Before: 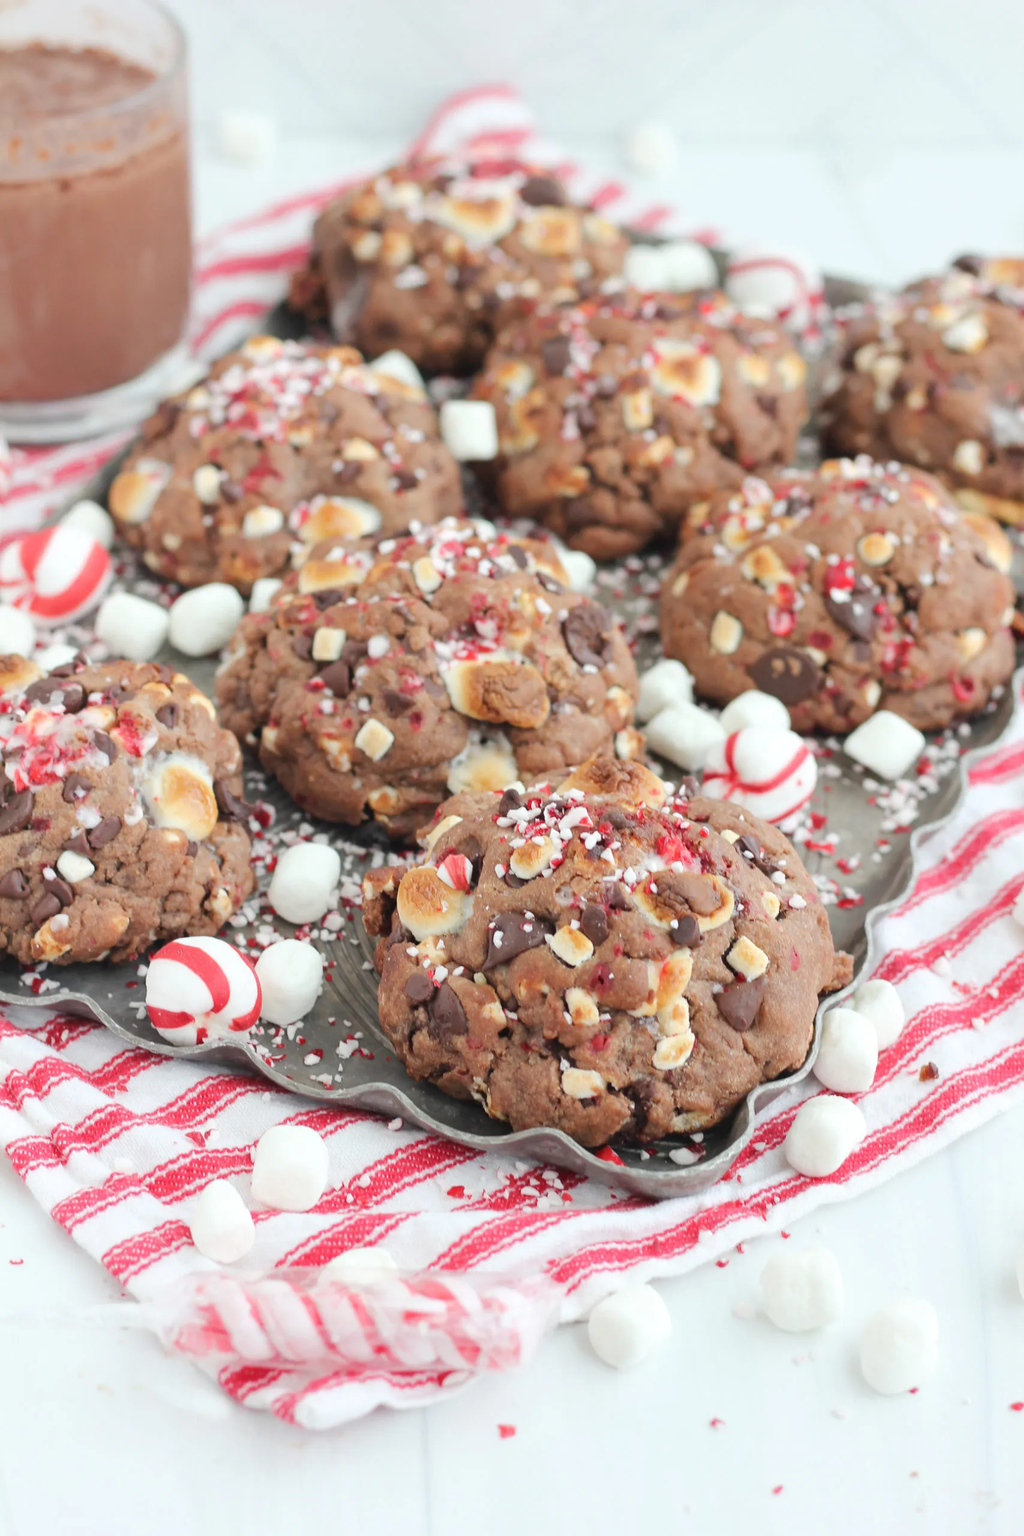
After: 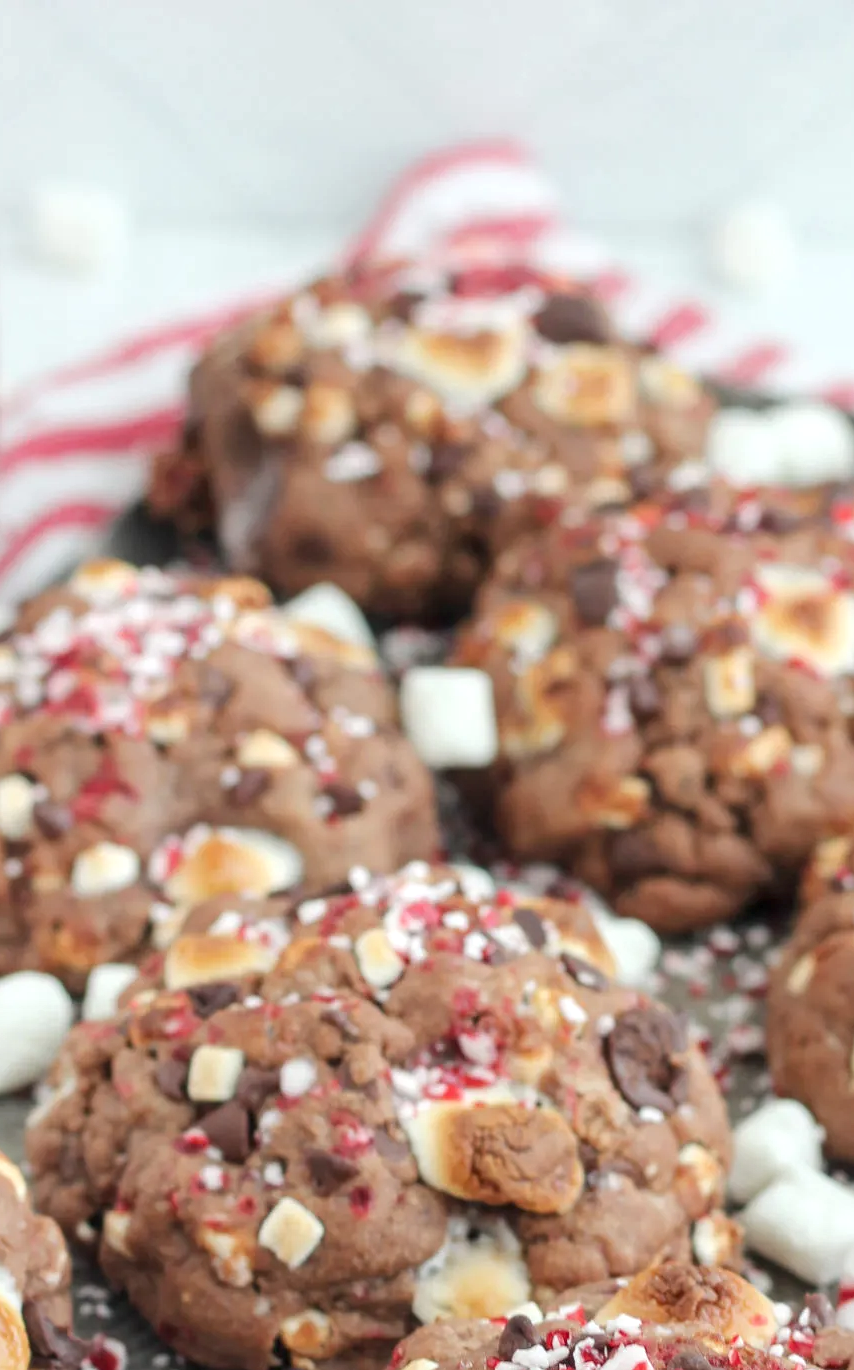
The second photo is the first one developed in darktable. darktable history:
crop: left 19.556%, right 30.401%, bottom 46.458%
local contrast: on, module defaults
